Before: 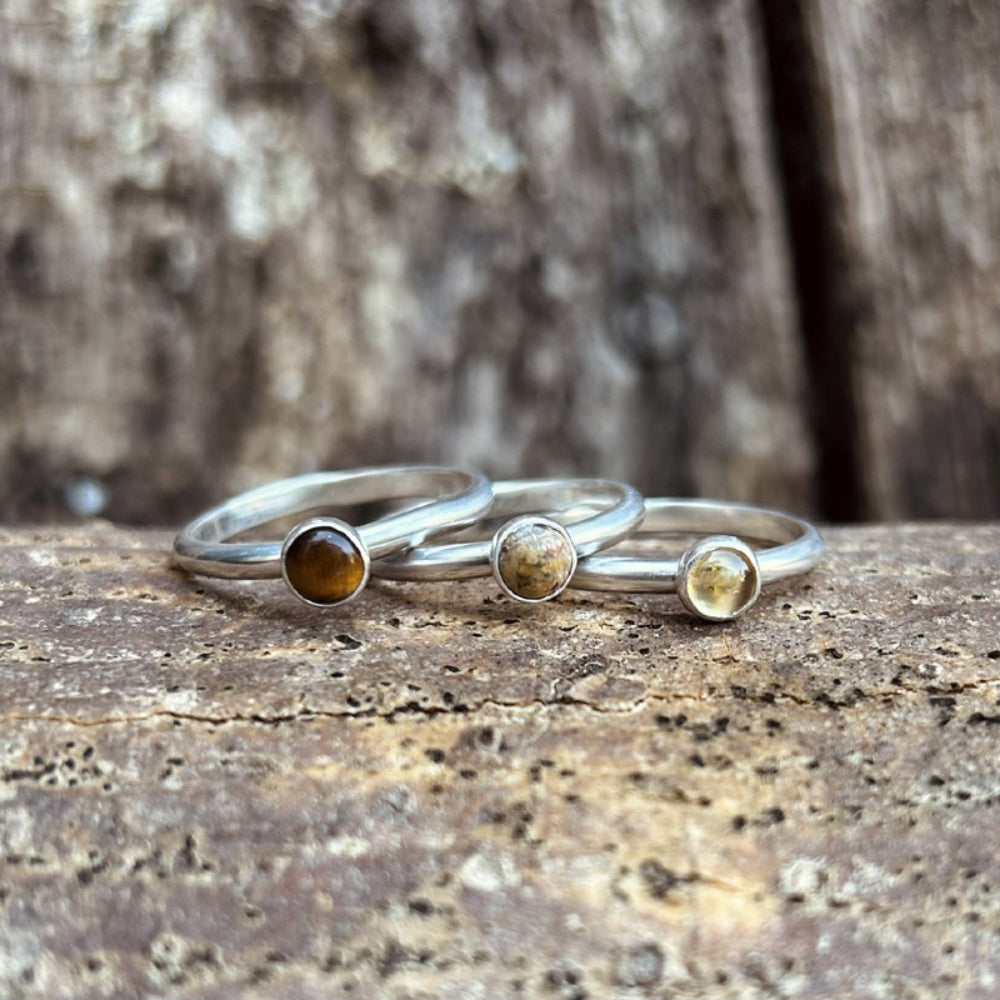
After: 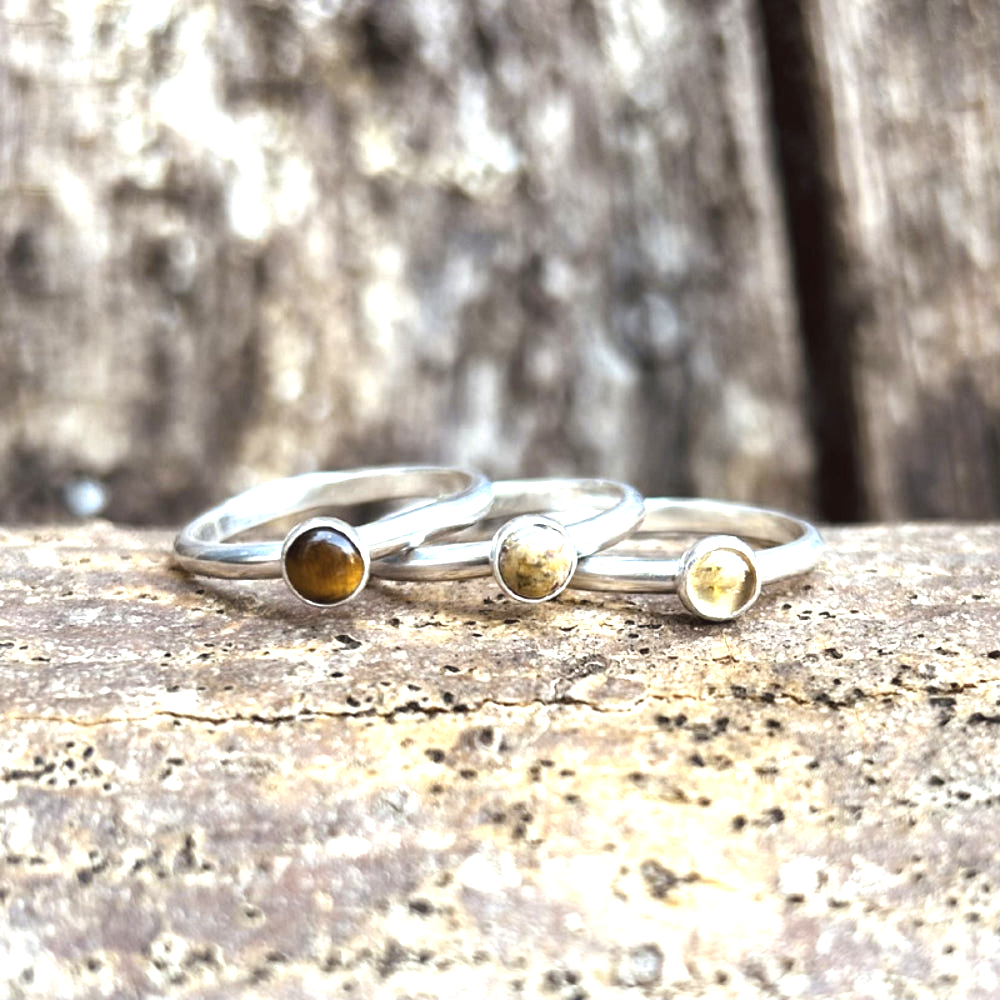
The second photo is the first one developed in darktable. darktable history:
color contrast: green-magenta contrast 0.81
exposure: black level correction -0.002, exposure 1.115 EV, compensate highlight preservation false
